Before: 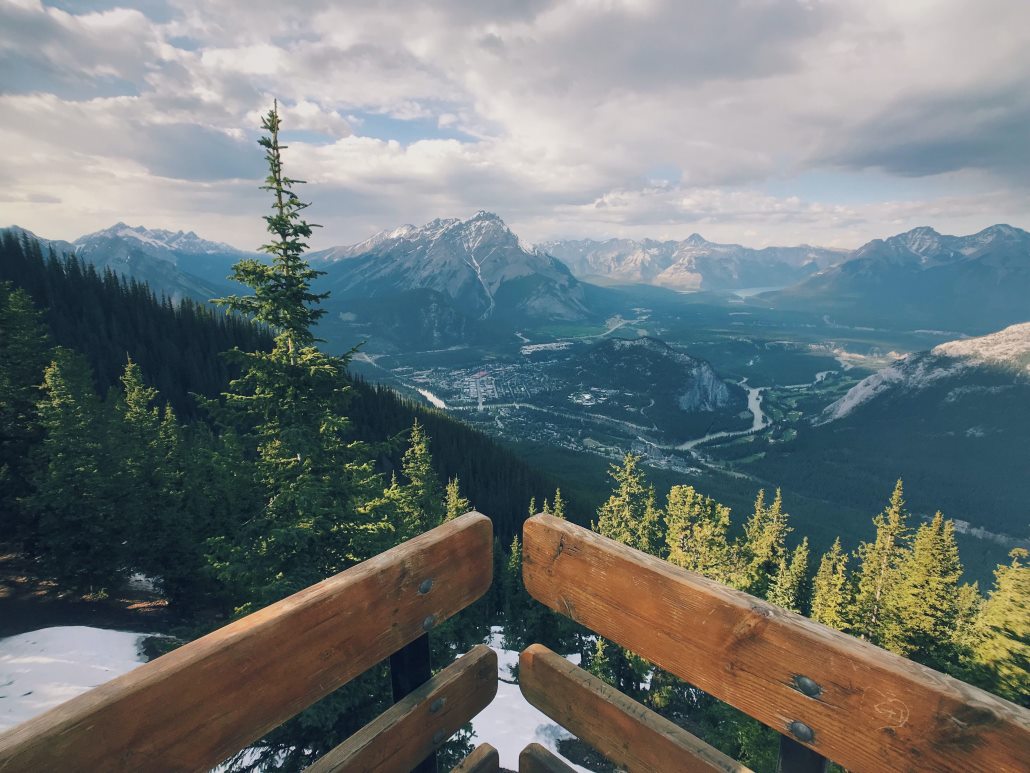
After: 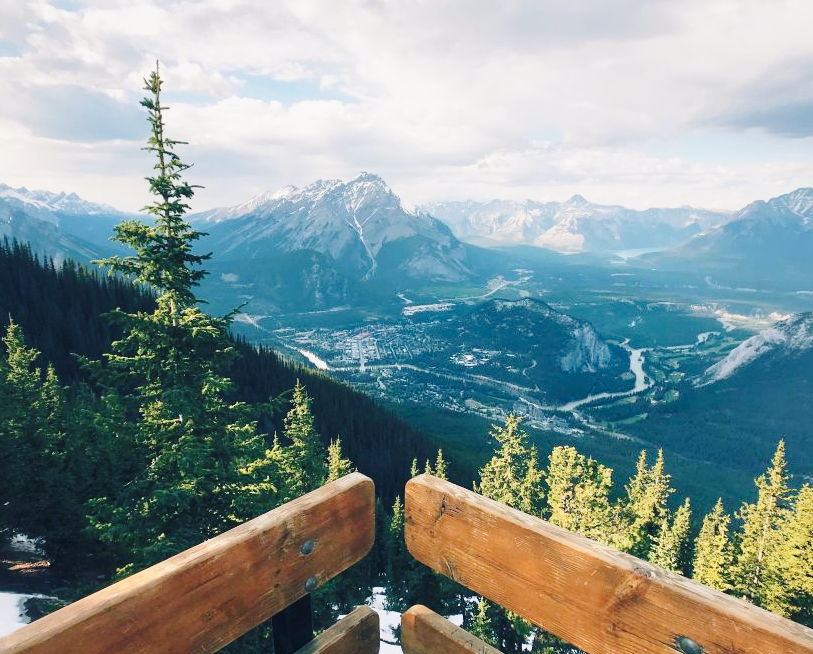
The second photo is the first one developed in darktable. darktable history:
crop: left 11.468%, top 5.127%, right 9.59%, bottom 10.198%
exposure: compensate highlight preservation false
base curve: curves: ch0 [(0, 0) (0.028, 0.03) (0.121, 0.232) (0.46, 0.748) (0.859, 0.968) (1, 1)], preserve colors none
